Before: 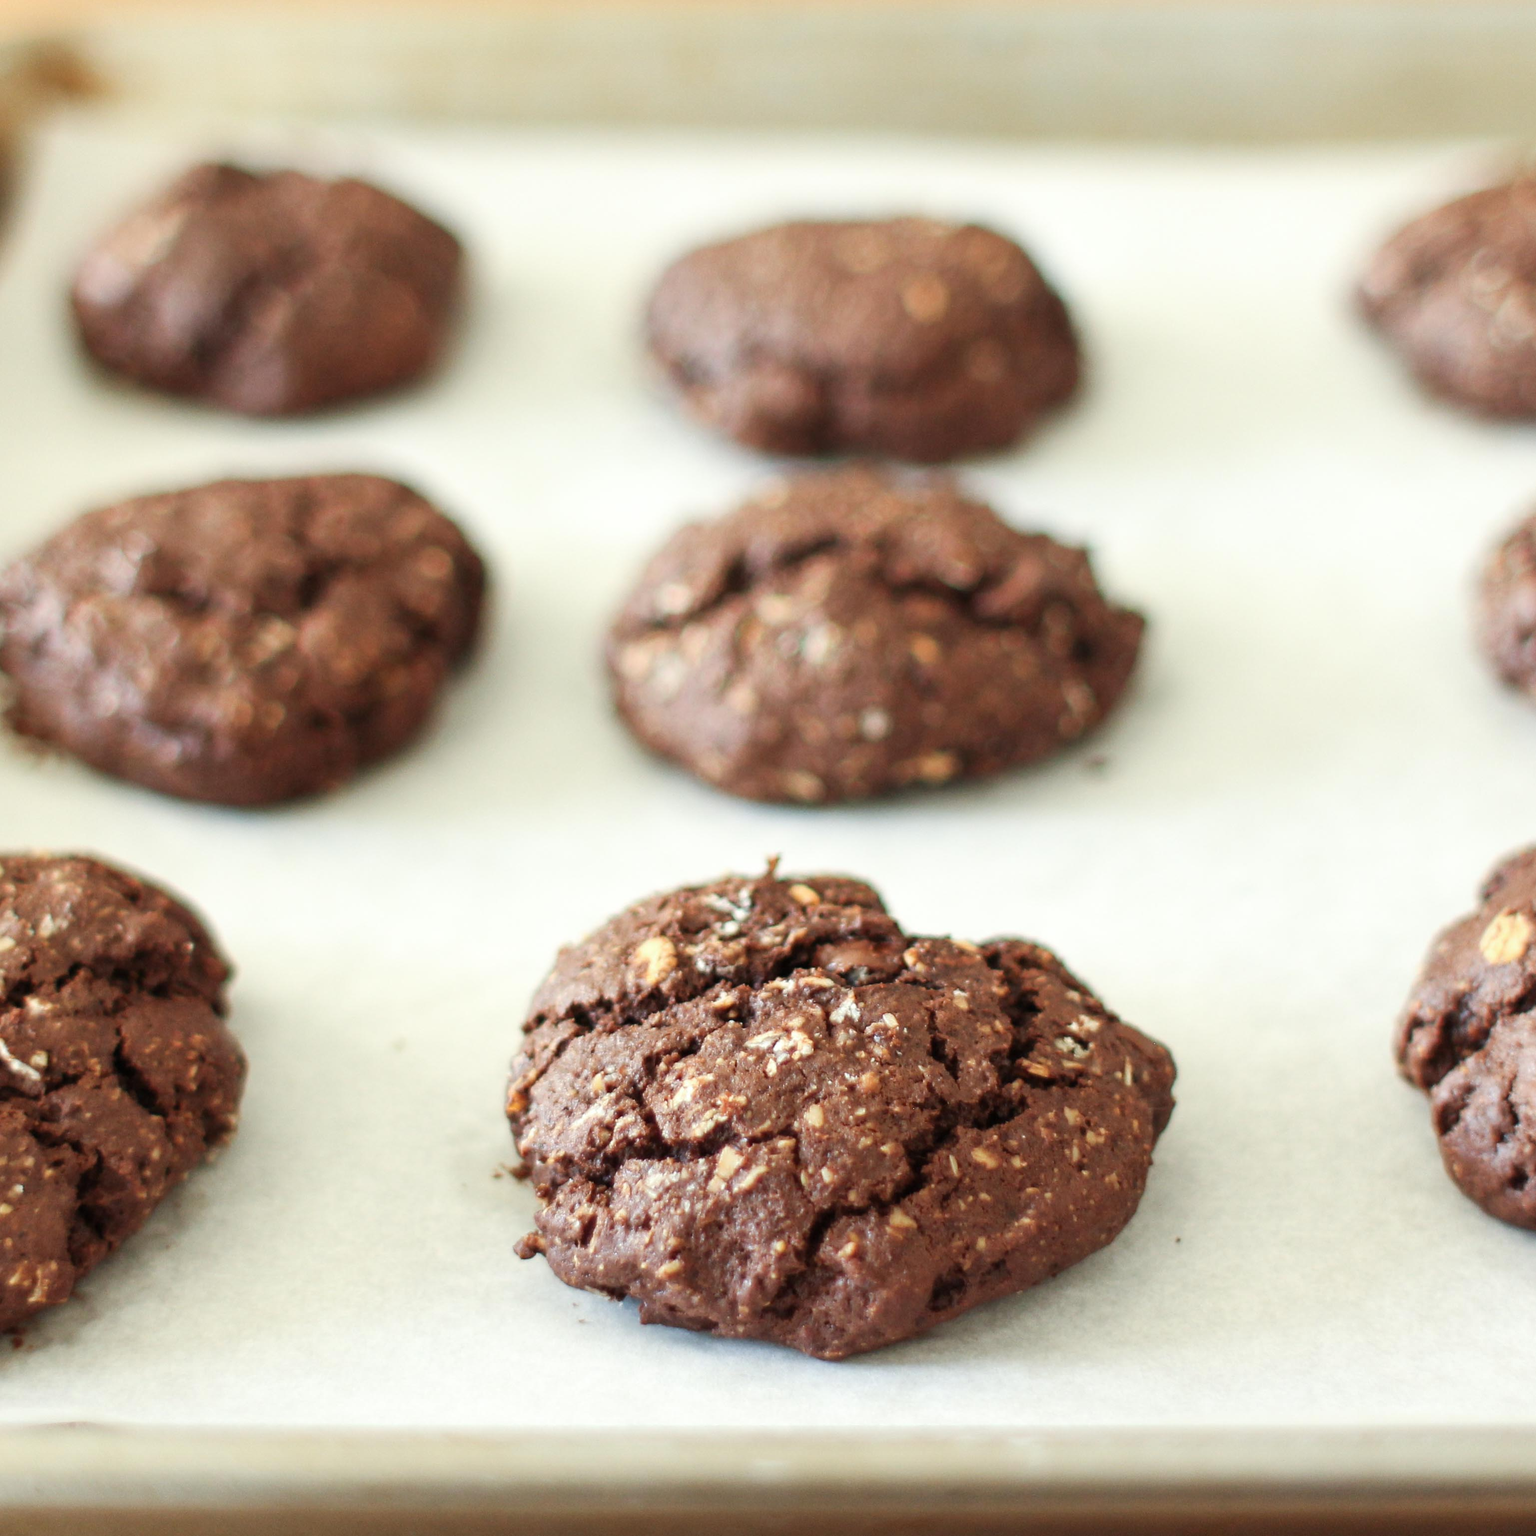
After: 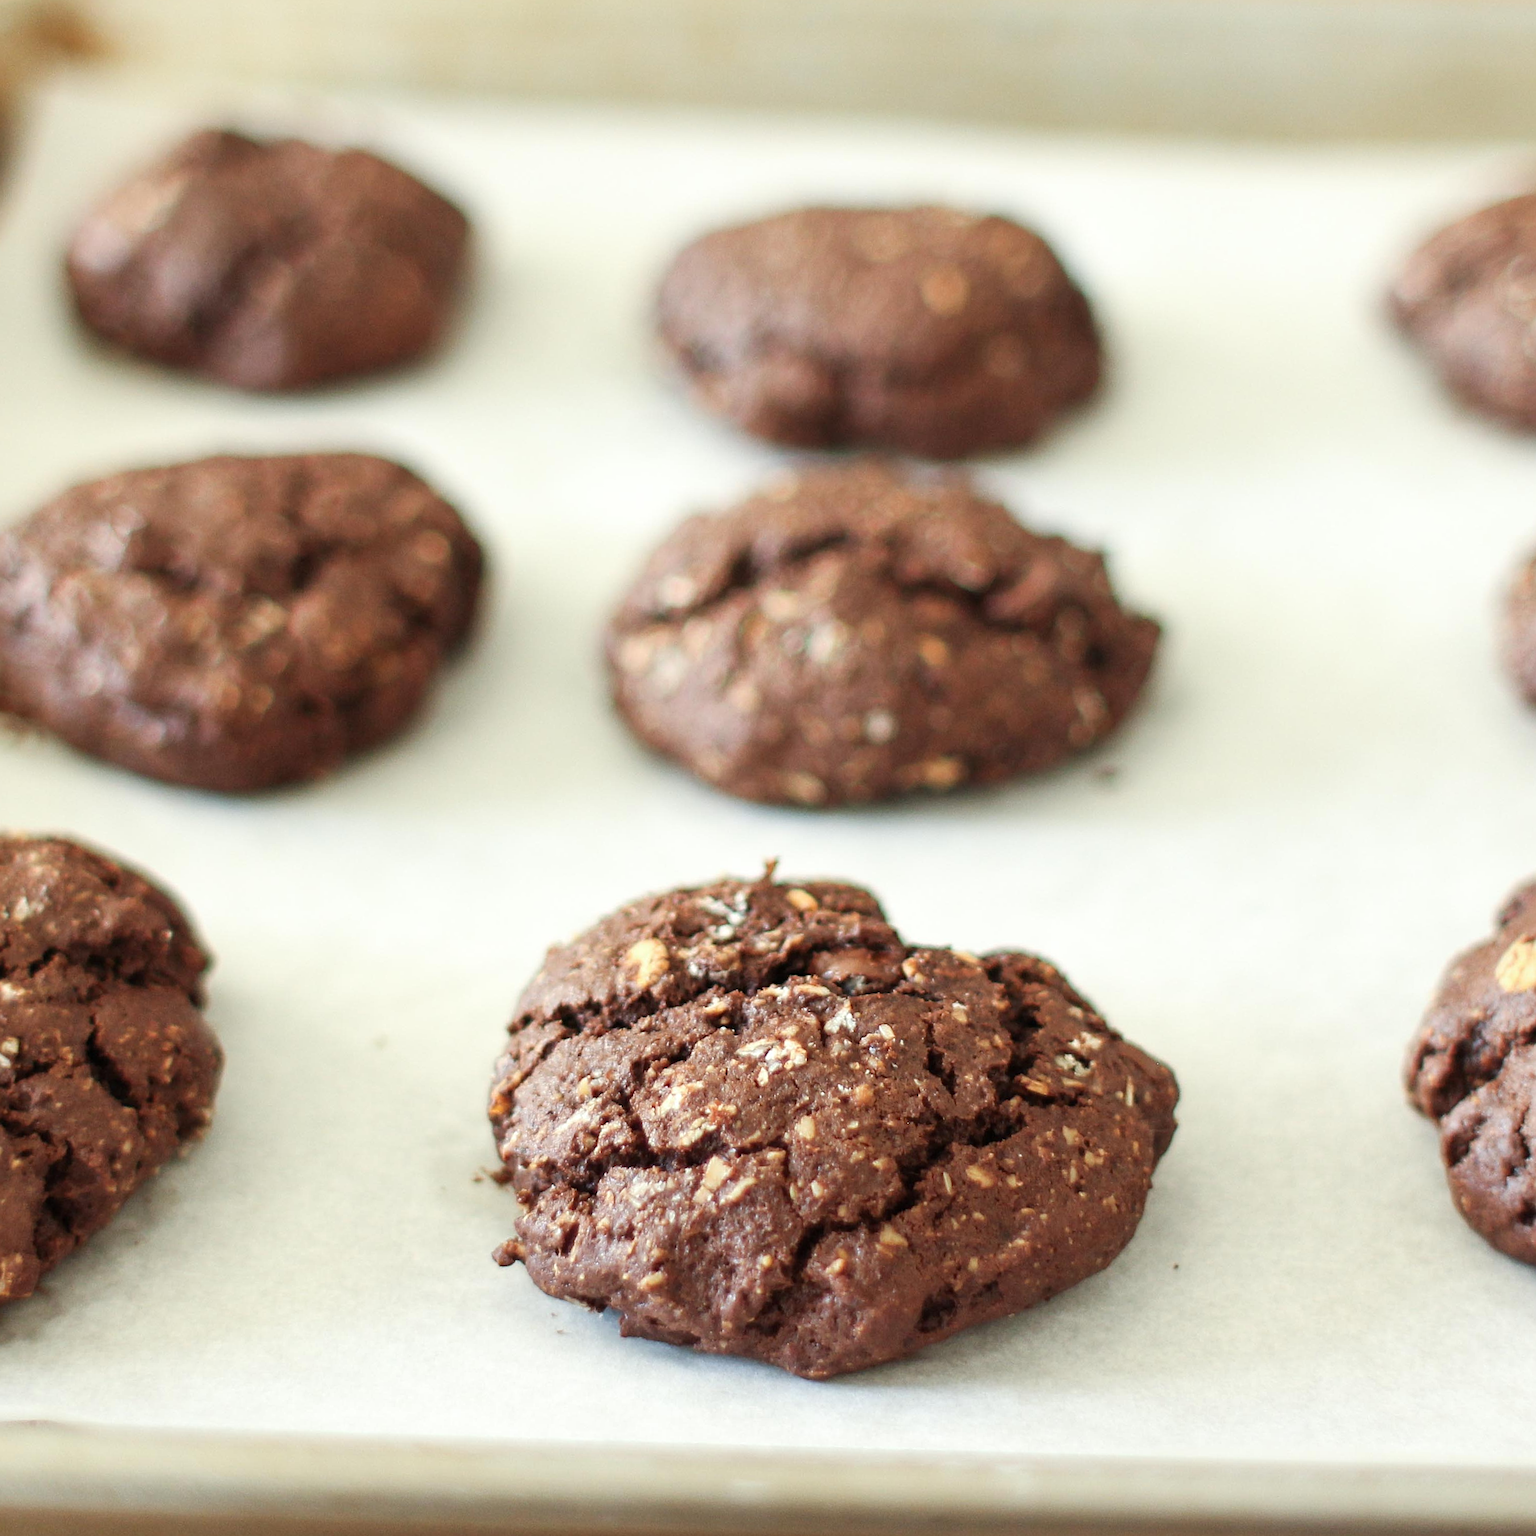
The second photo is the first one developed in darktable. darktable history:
crop and rotate: angle -1.69°
sharpen: radius 2.167, amount 0.381, threshold 0
